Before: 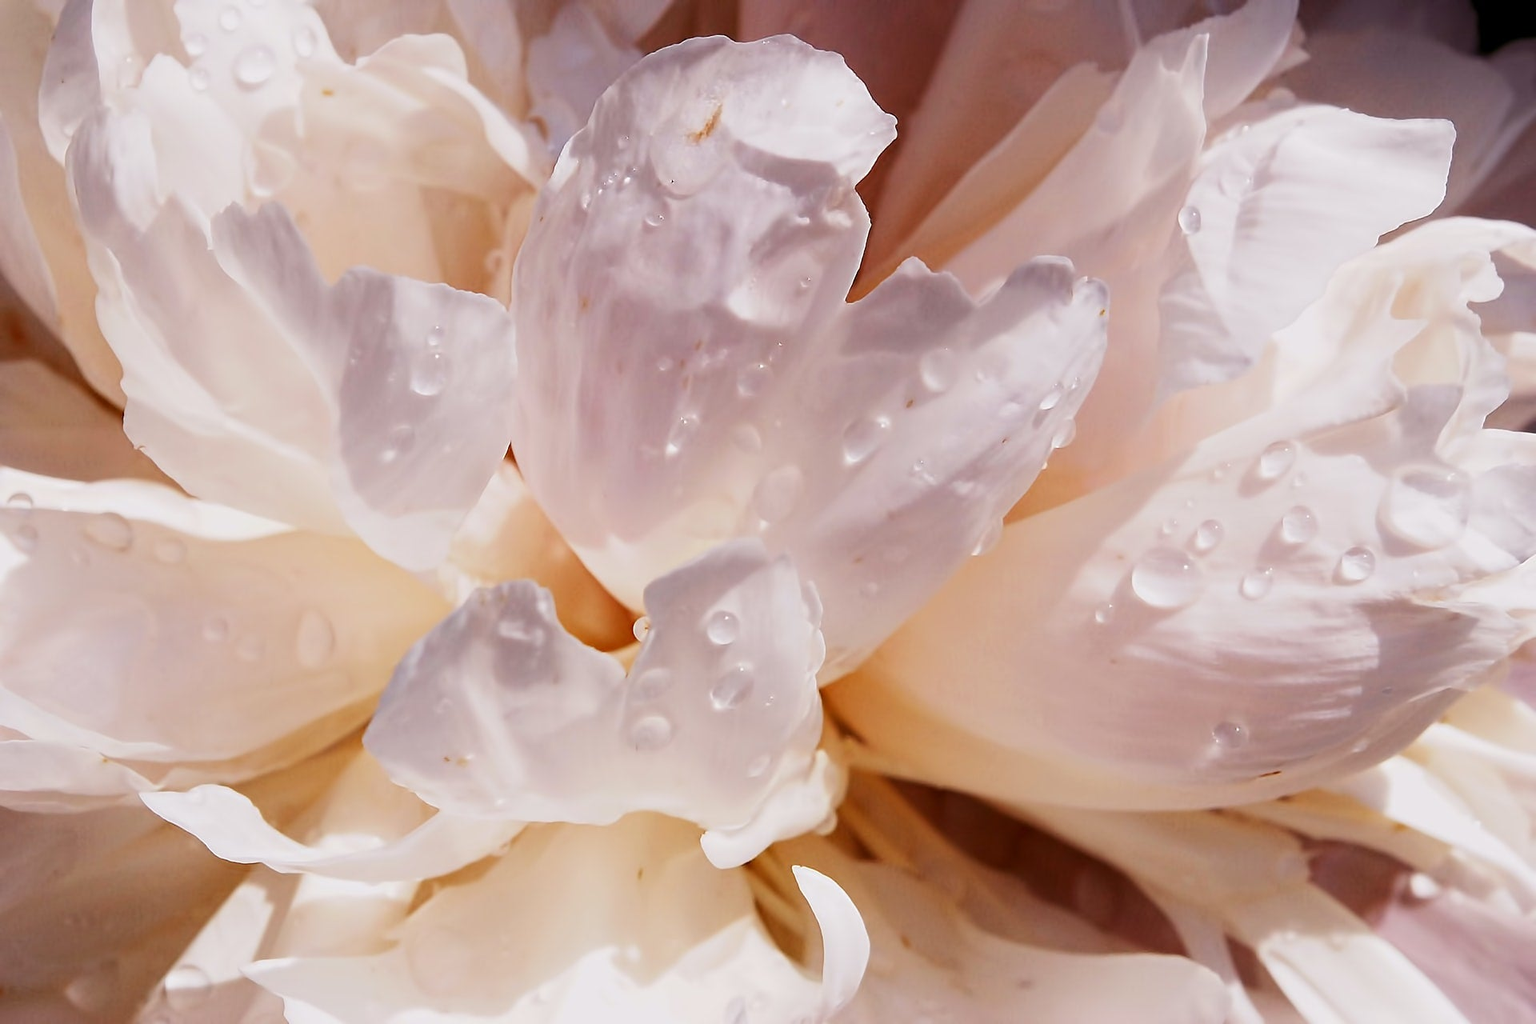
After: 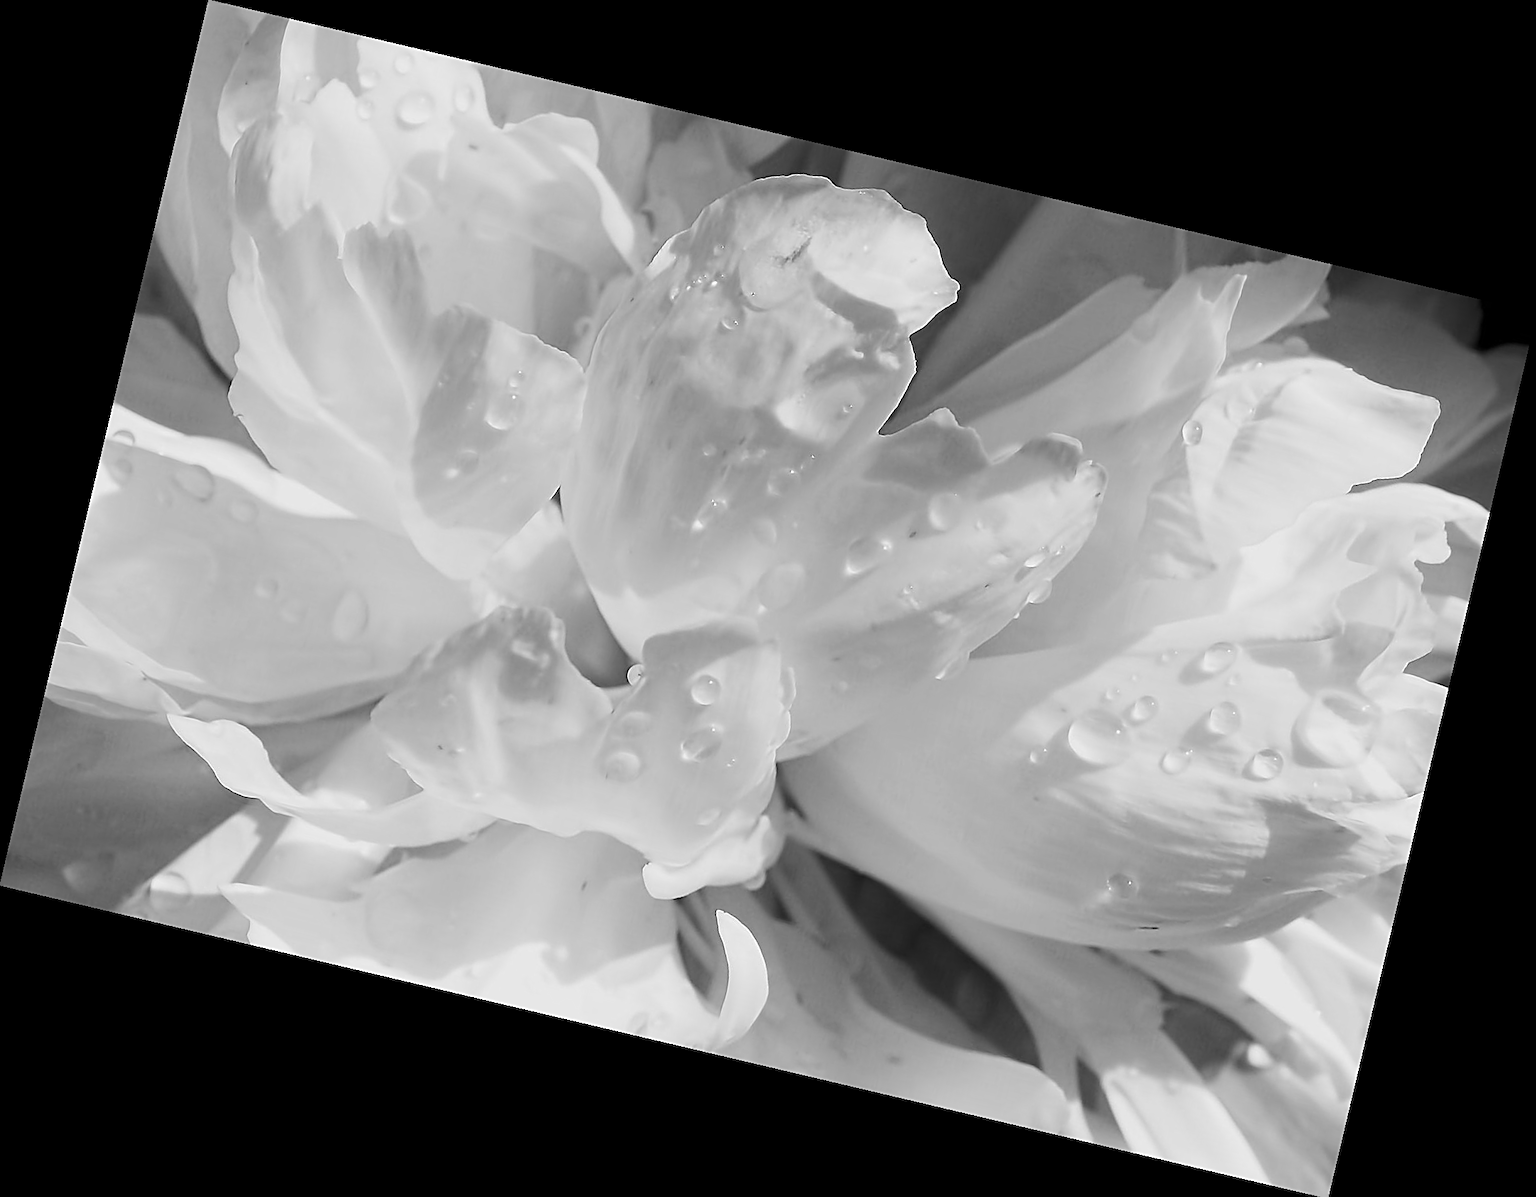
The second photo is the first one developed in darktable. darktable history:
base curve: curves: ch0 [(0, 0) (0.283, 0.295) (1, 1)], preserve colors none
sharpen: on, module defaults
monochrome: on, module defaults
rotate and perspective: rotation 13.27°, automatic cropping off
